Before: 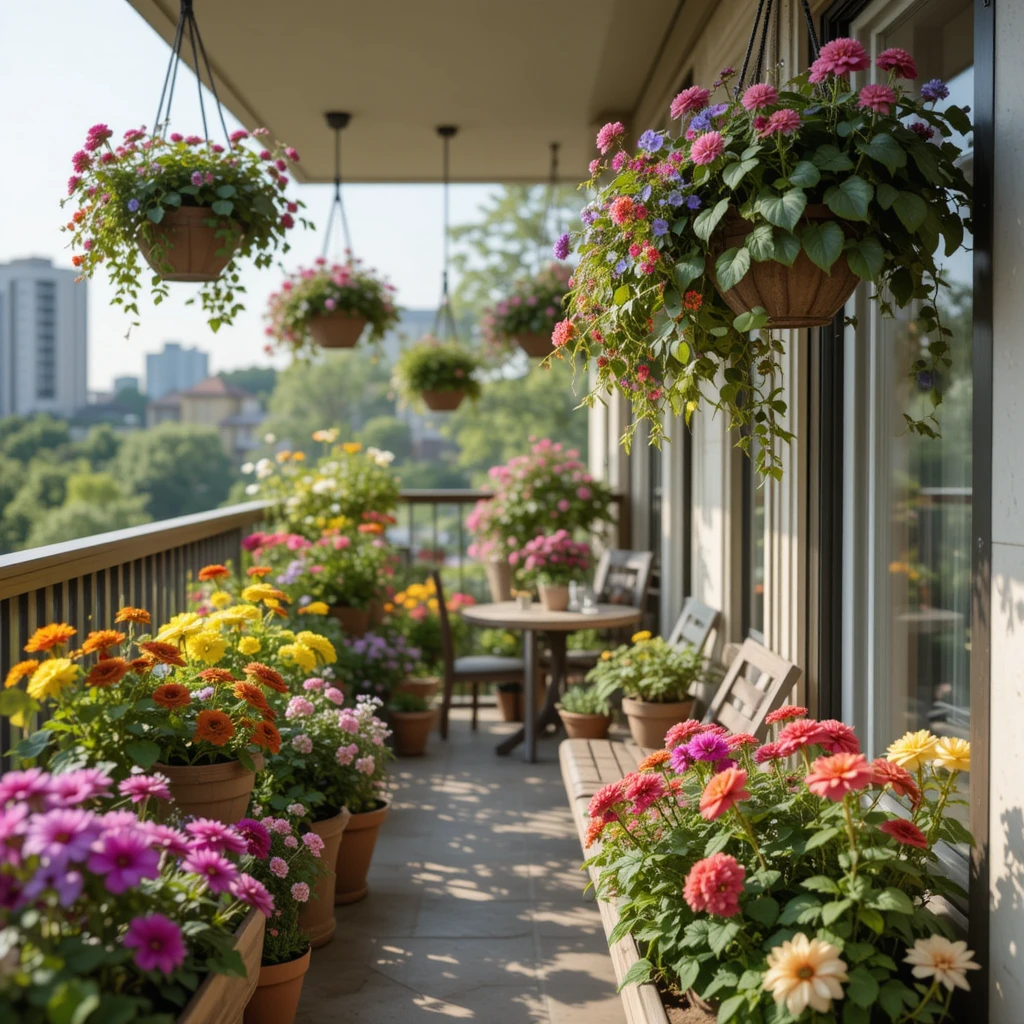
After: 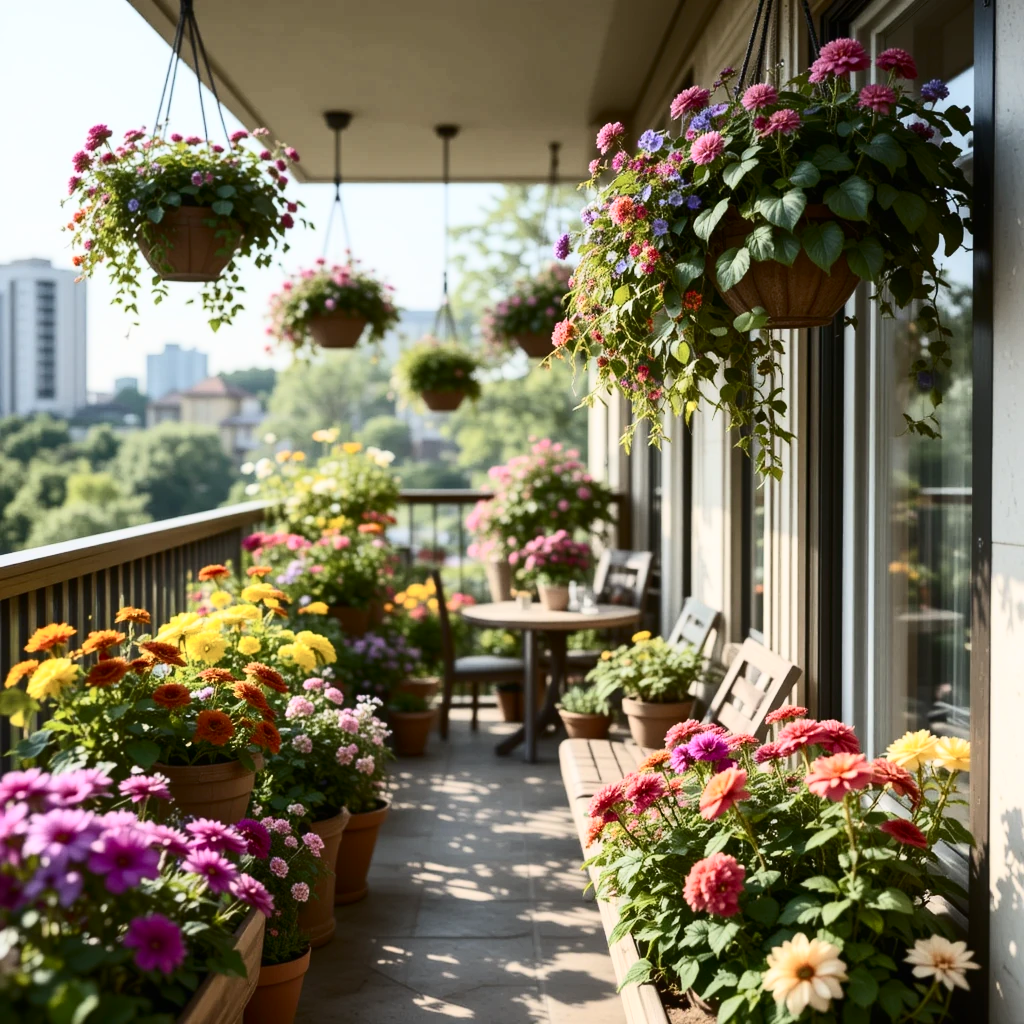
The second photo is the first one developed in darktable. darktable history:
contrast brightness saturation: contrast 0.393, brightness 0.105
